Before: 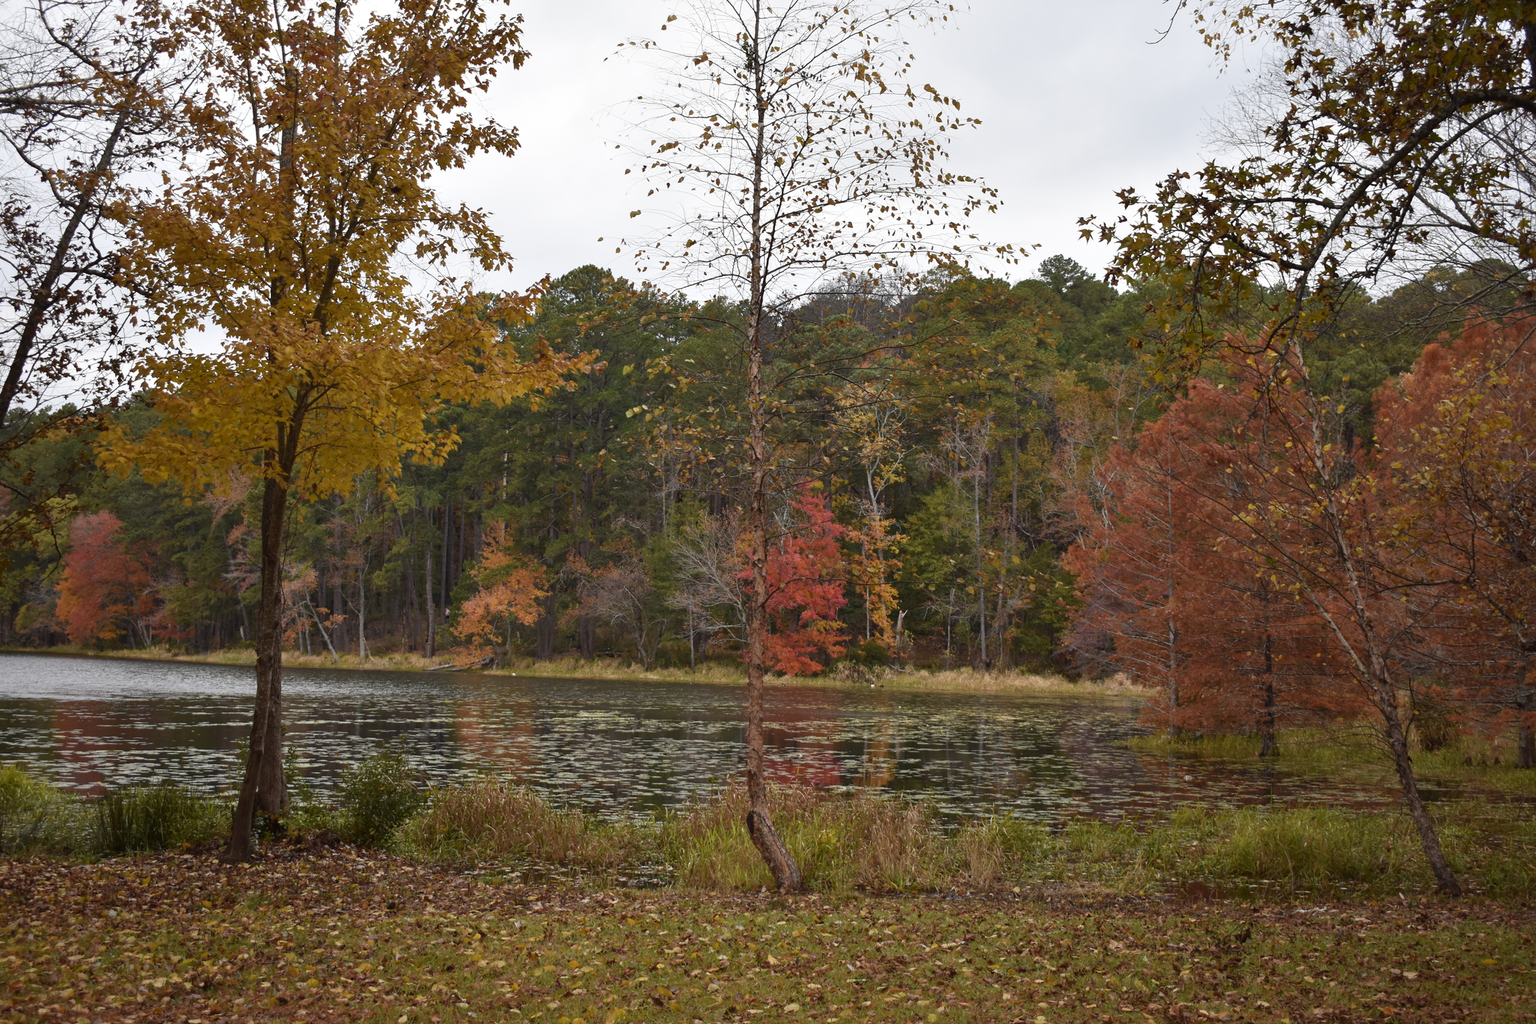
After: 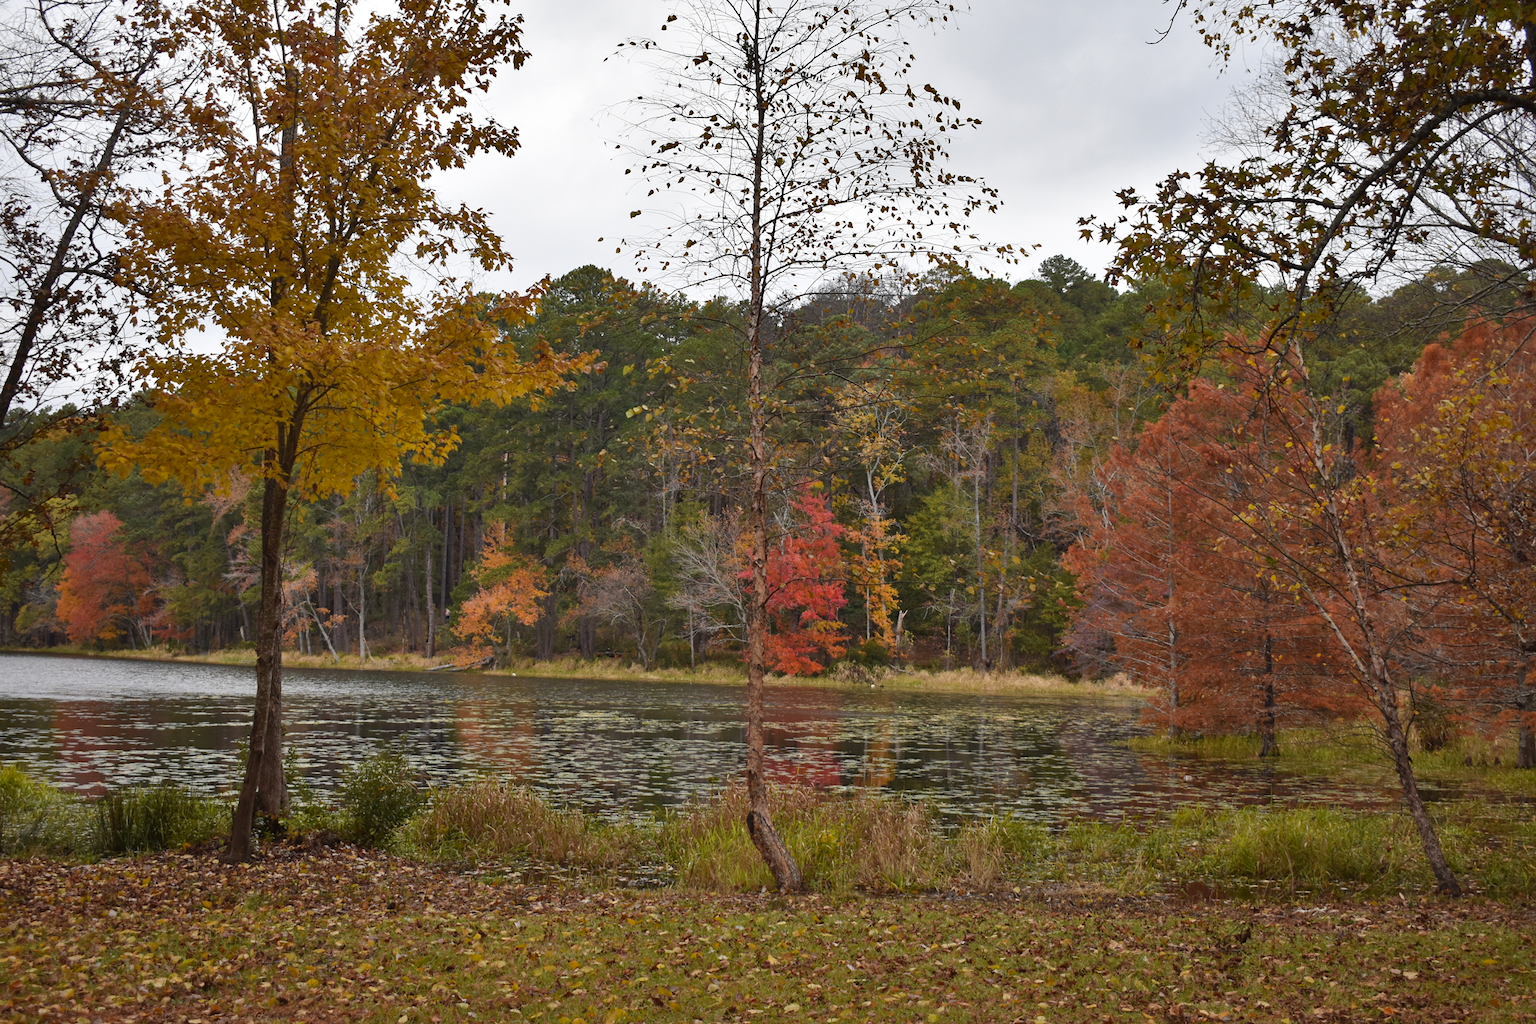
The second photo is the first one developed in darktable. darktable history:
vibrance: vibrance 95.34%
shadows and highlights: low approximation 0.01, soften with gaussian
